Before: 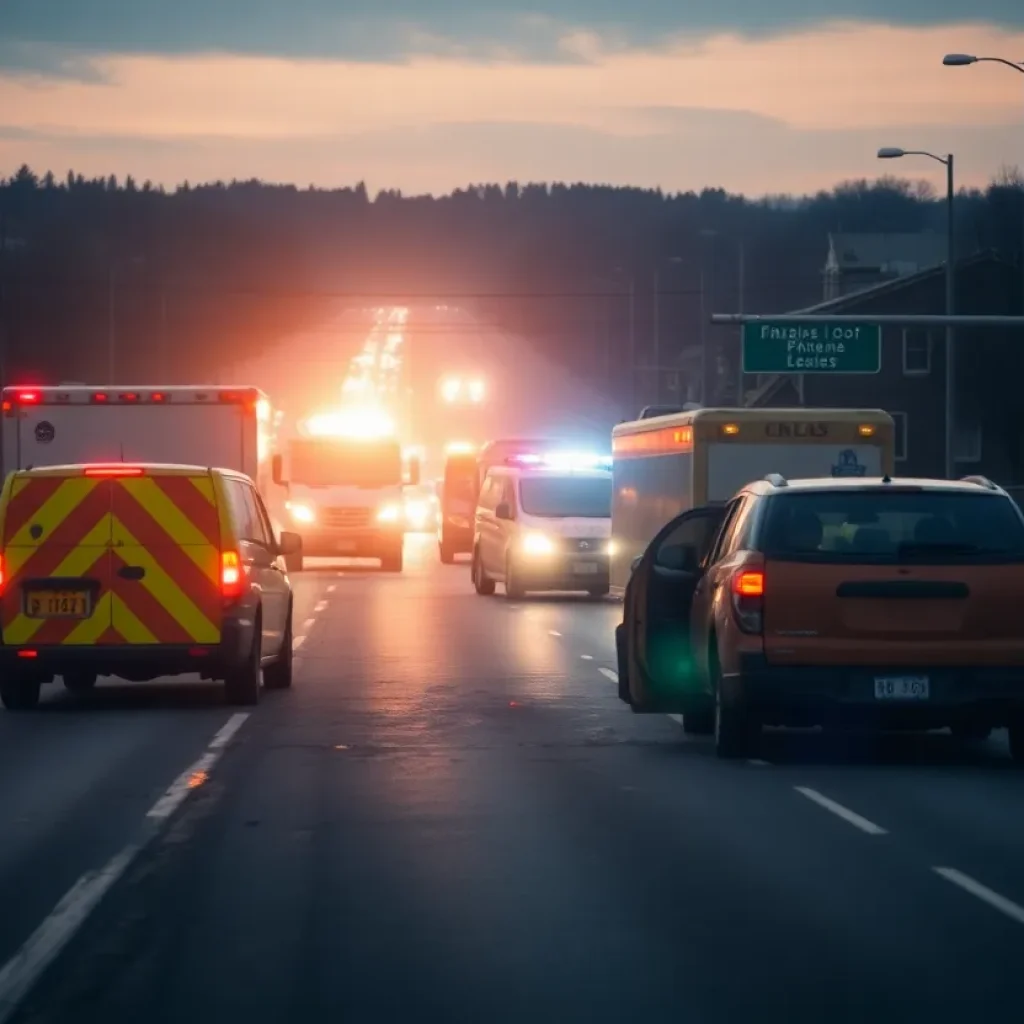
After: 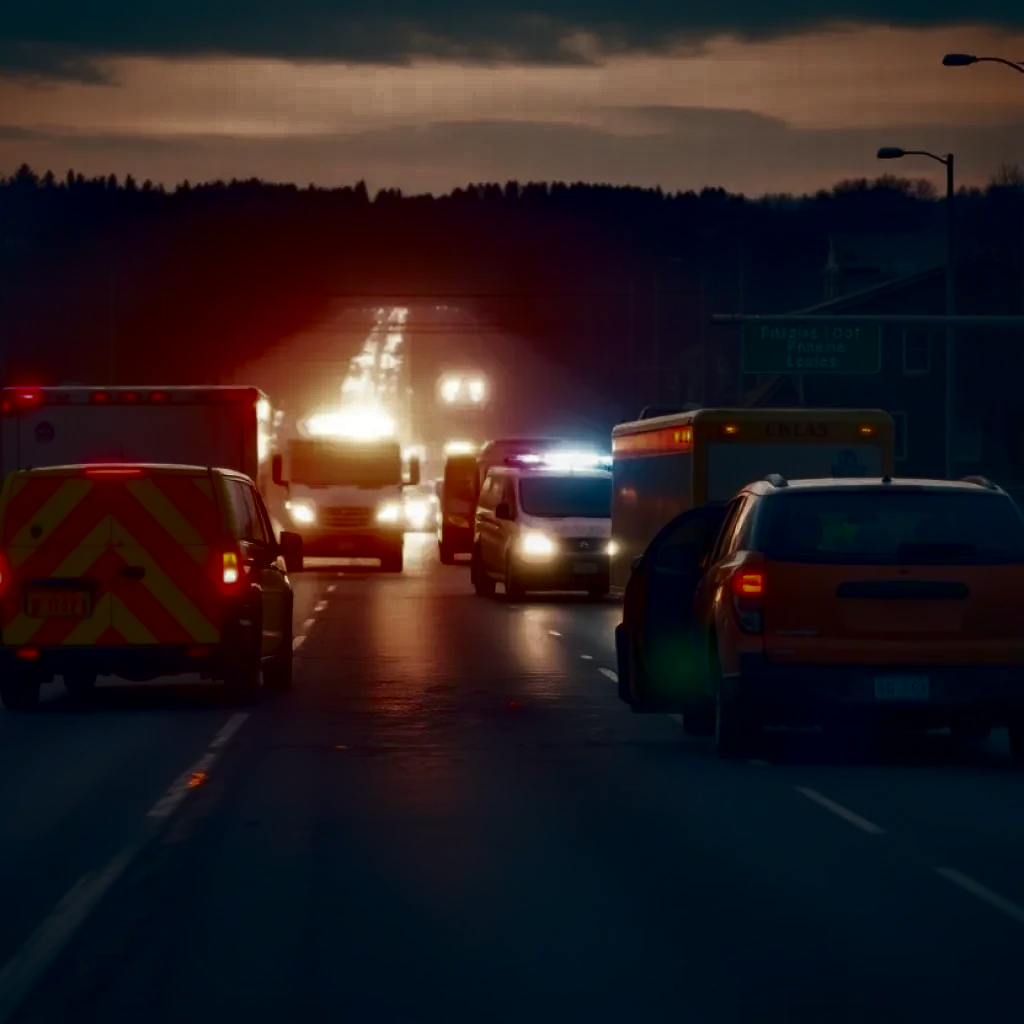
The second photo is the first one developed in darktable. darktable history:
local contrast: mode bilateral grid, contrast 69, coarseness 74, detail 181%, midtone range 0.2
tone curve: curves: ch0 [(0, 0) (0.765, 0.349) (1, 1)], color space Lab, independent channels, preserve colors none
exposure: exposure -0.053 EV, compensate highlight preservation false
